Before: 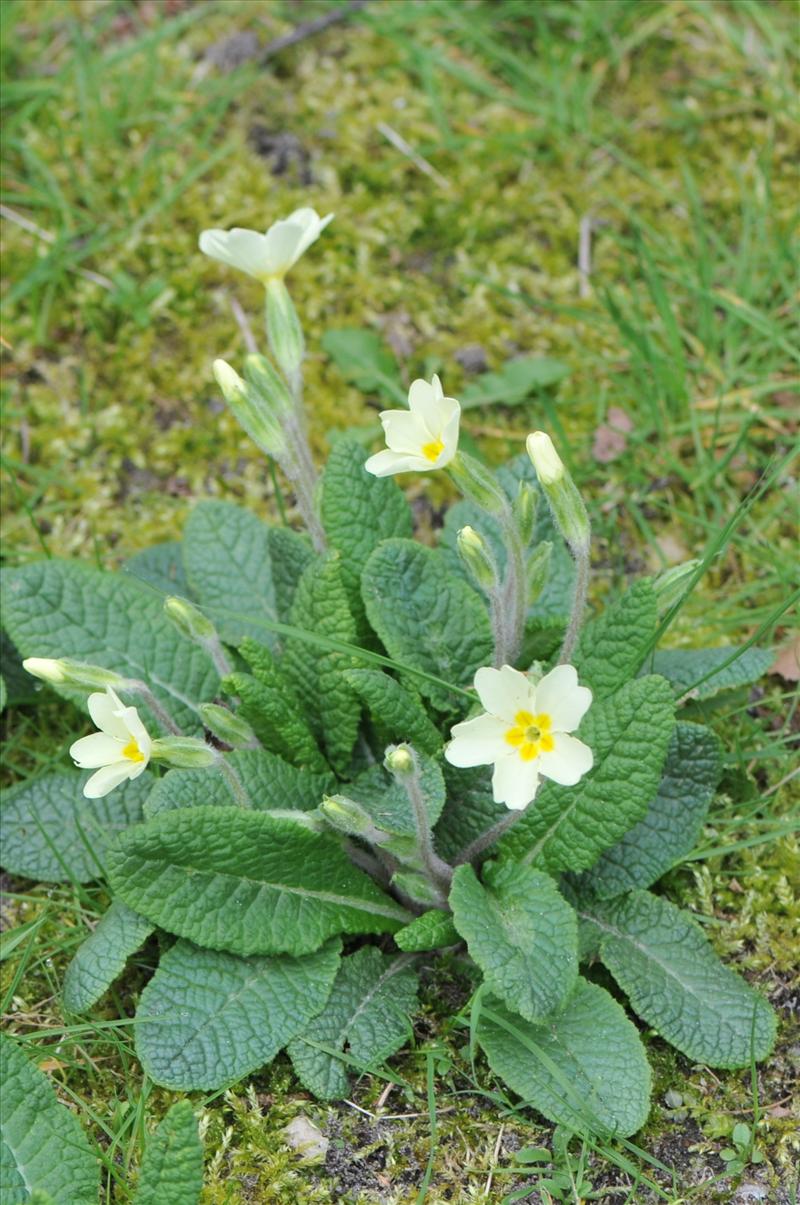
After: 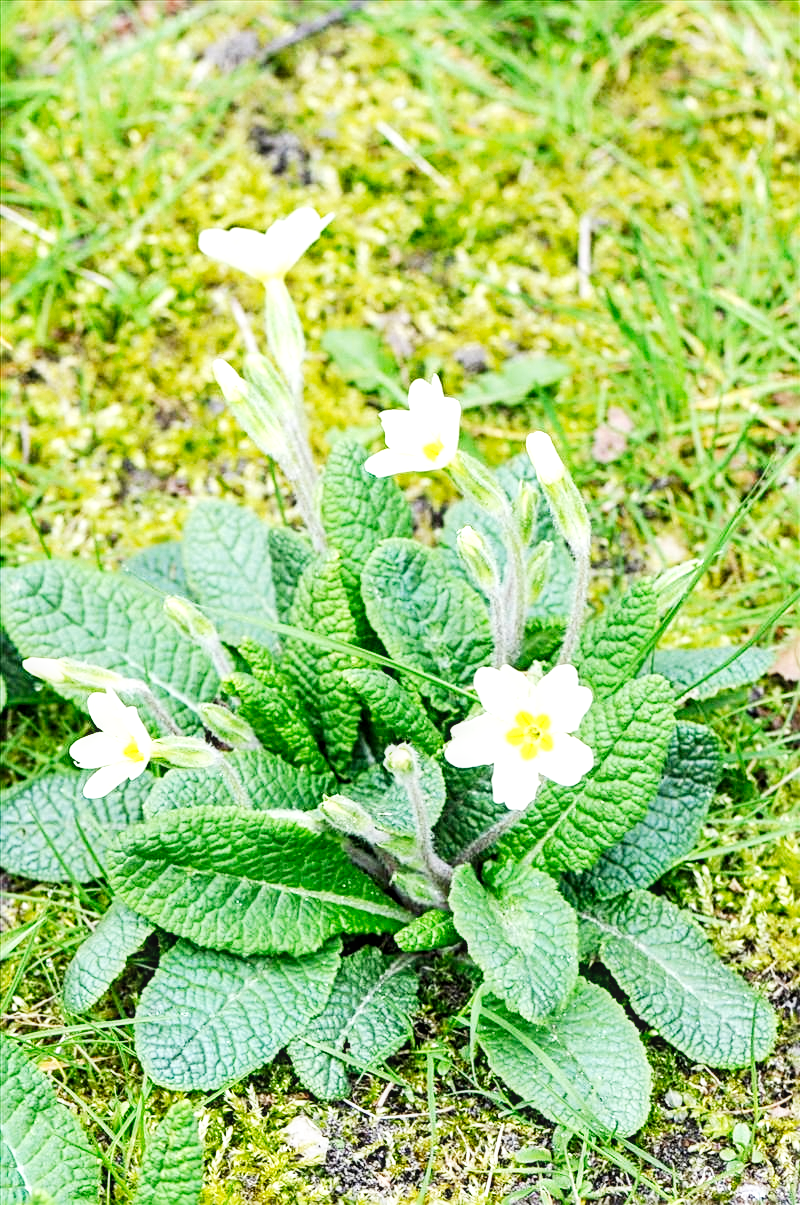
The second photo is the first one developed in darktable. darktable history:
base curve: curves: ch0 [(0, 0) (0.007, 0.004) (0.027, 0.03) (0.046, 0.07) (0.207, 0.54) (0.442, 0.872) (0.673, 0.972) (1, 1)], preserve colors none
local contrast: on, module defaults
exposure: black level correction 0.005, exposure 0.016 EV, compensate highlight preservation false
sharpen: radius 2.782
